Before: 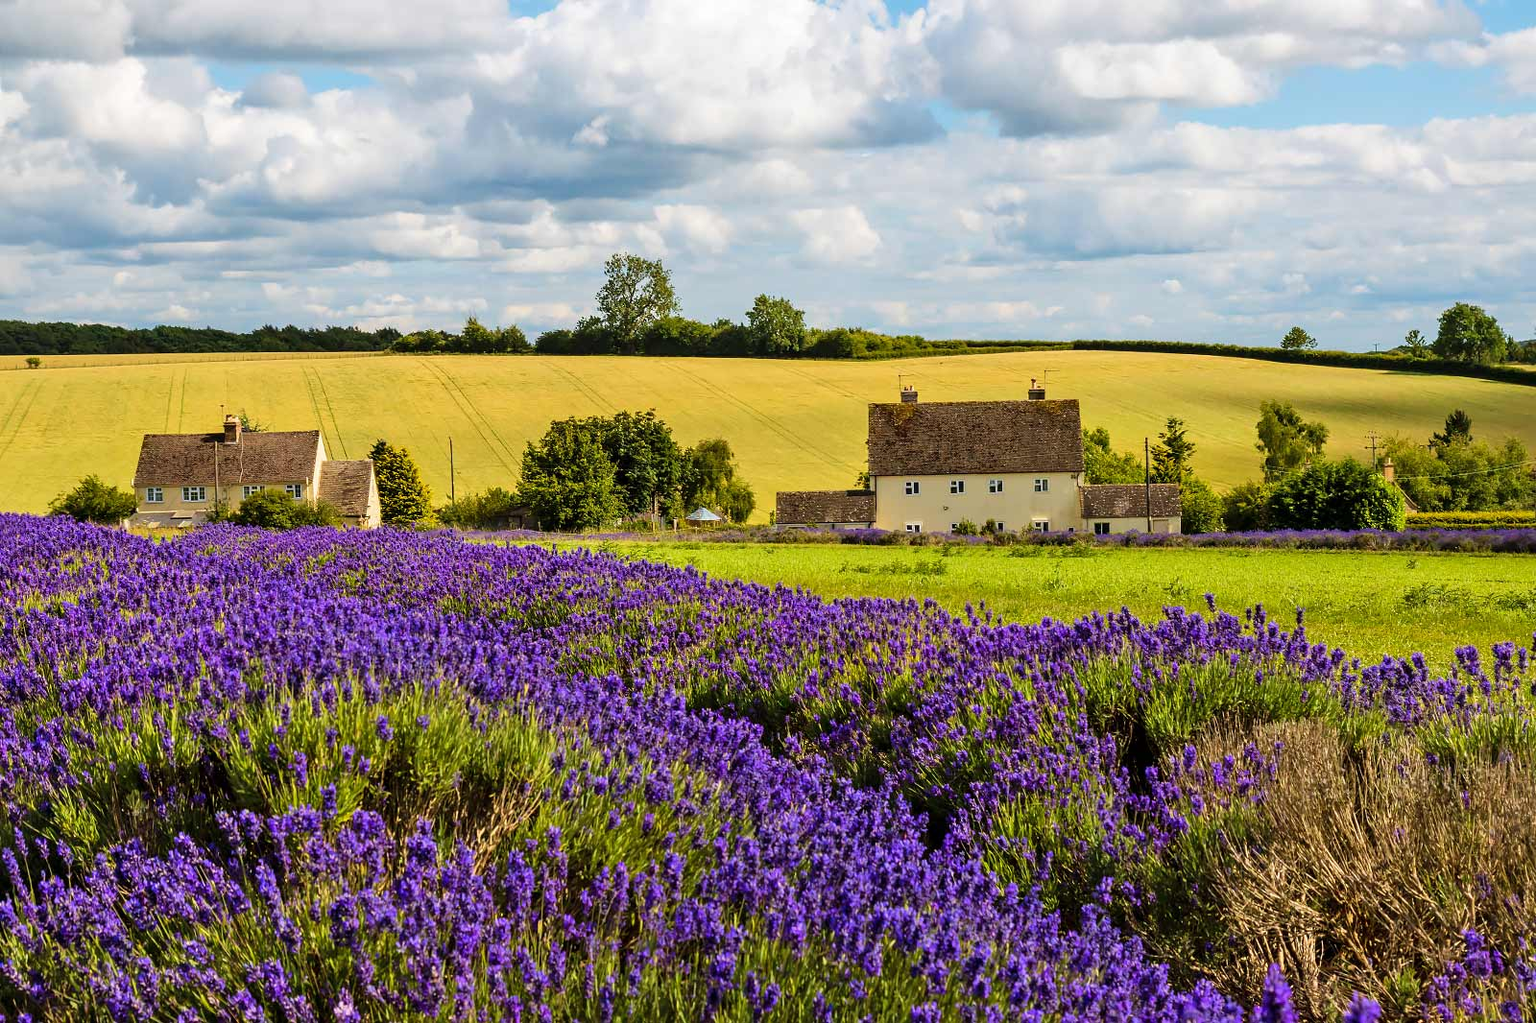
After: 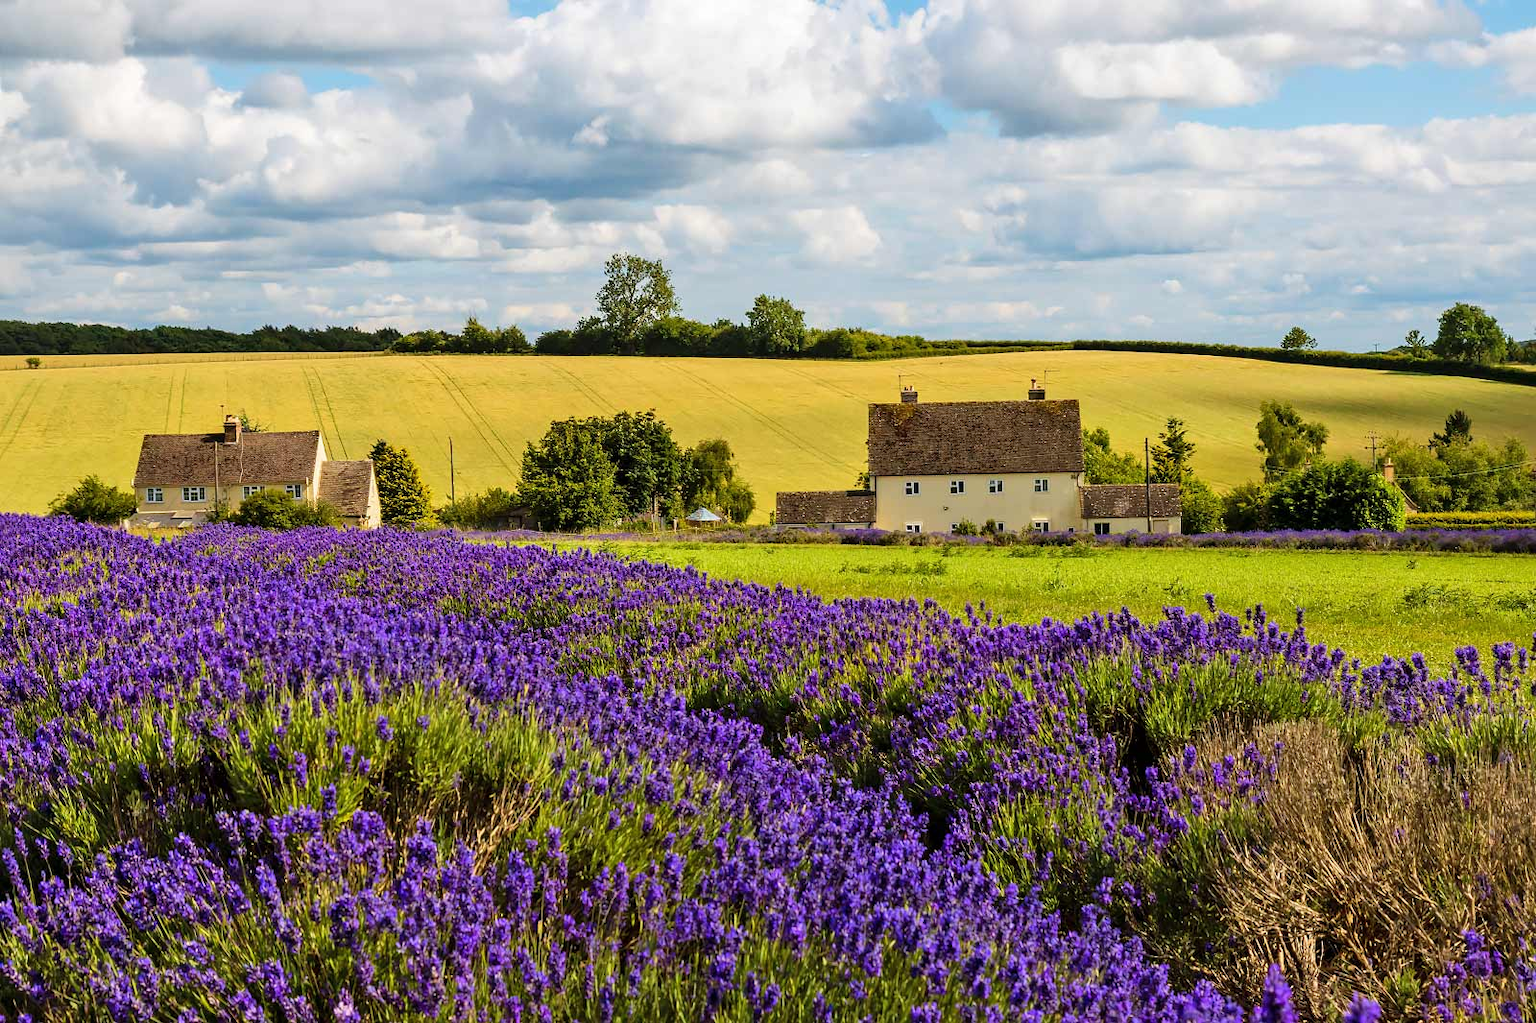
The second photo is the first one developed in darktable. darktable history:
color correction: highlights b* 0.028, saturation 0.993
